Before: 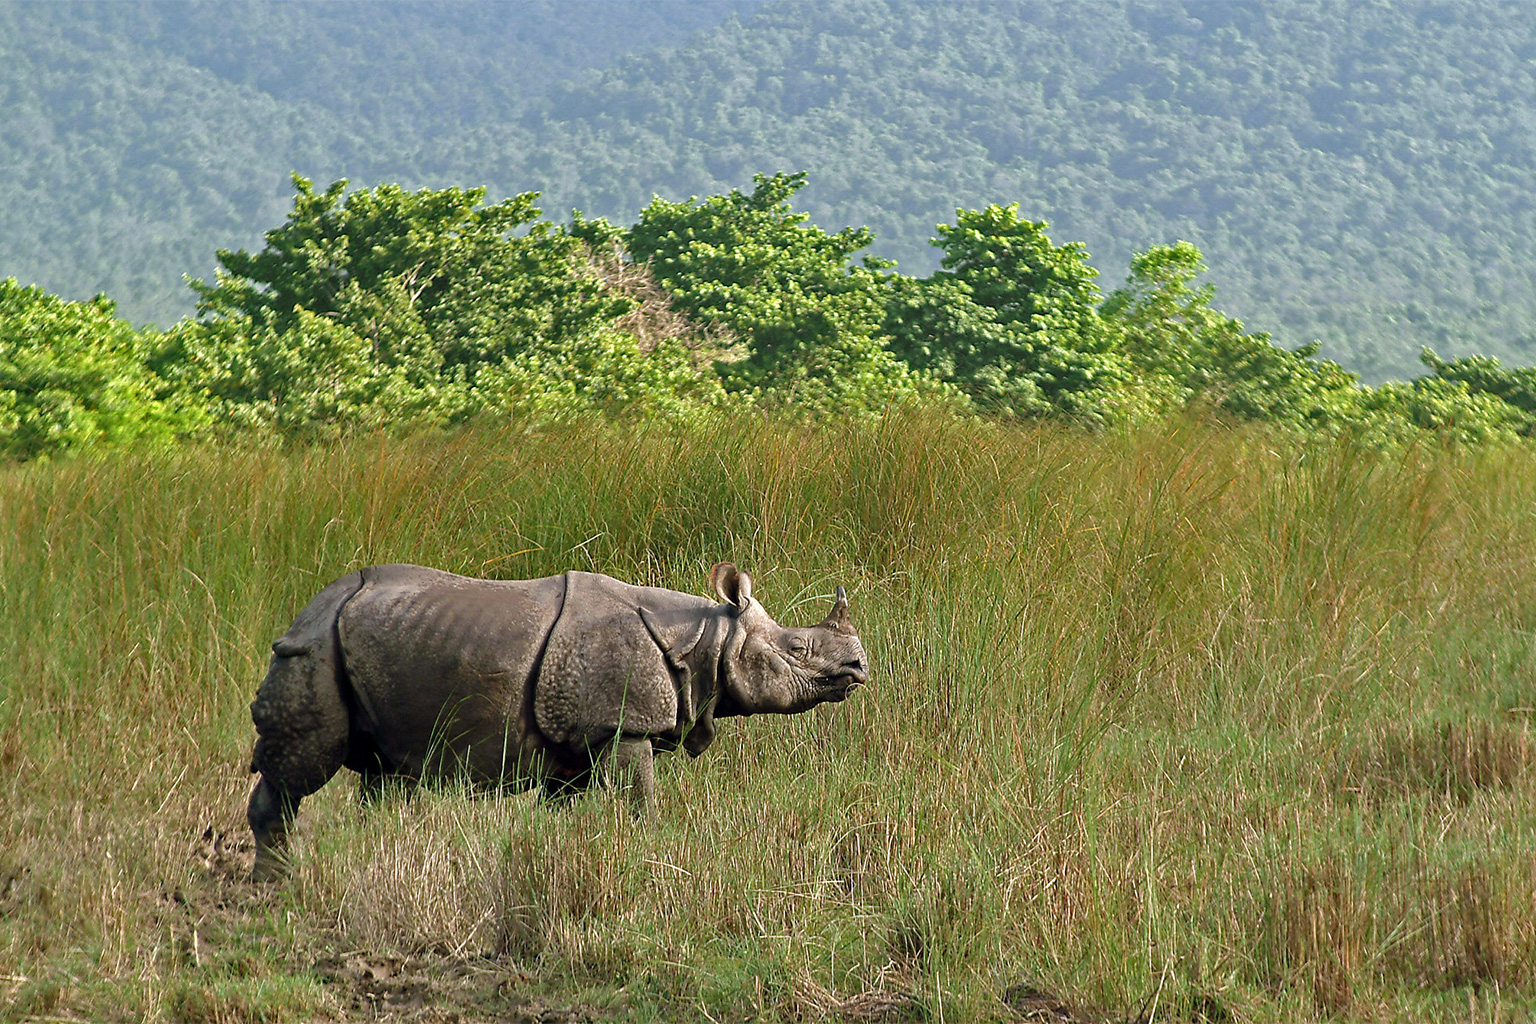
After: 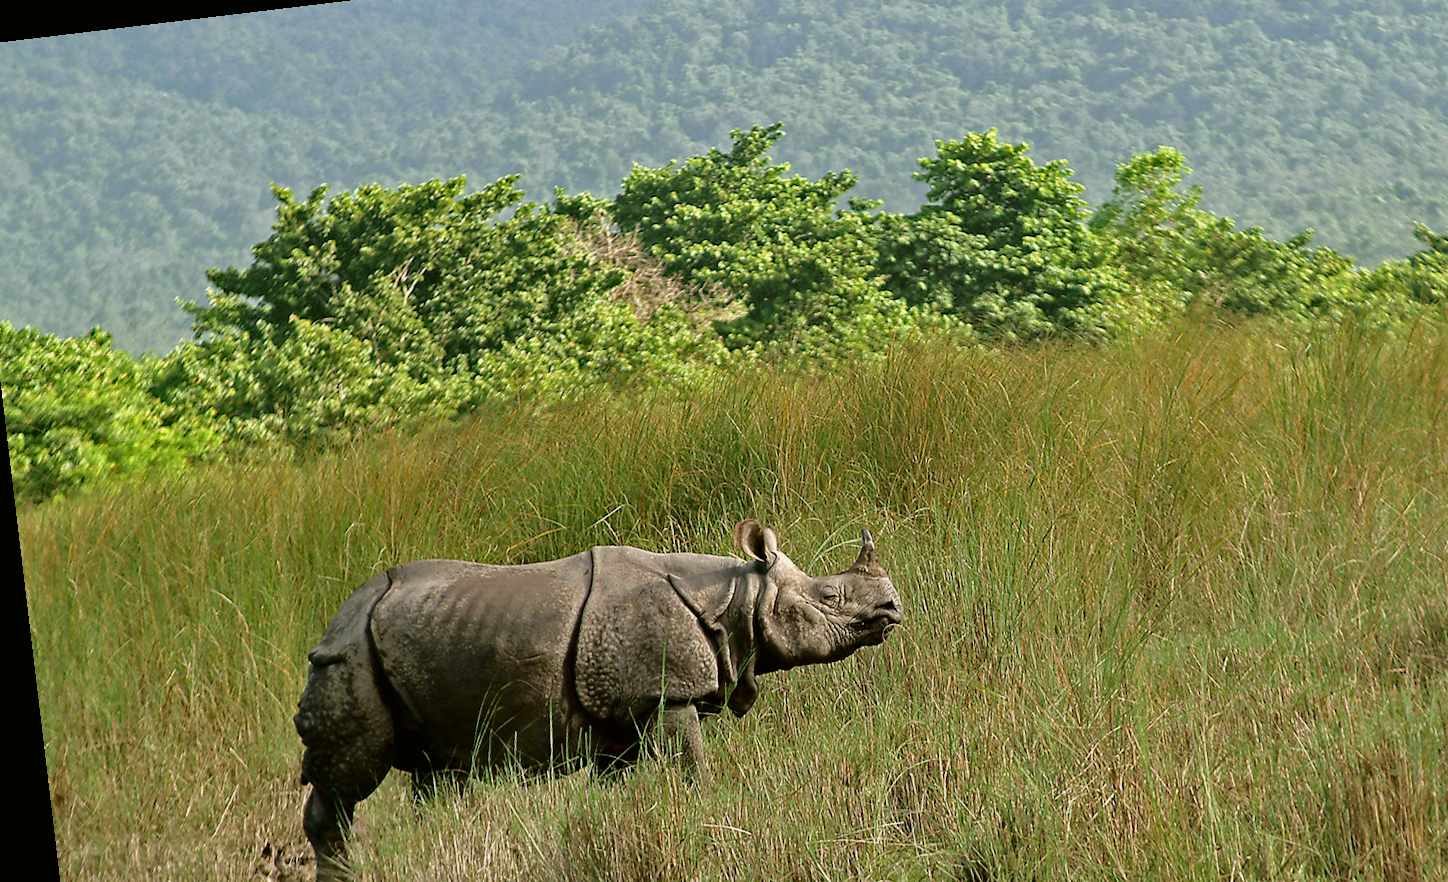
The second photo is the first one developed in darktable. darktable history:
rotate and perspective: rotation -6.83°, automatic cropping off
crop and rotate: left 2.425%, top 11.305%, right 9.6%, bottom 15.08%
fill light: exposure -2 EV, width 8.6
color balance: mode lift, gamma, gain (sRGB), lift [1.04, 1, 1, 0.97], gamma [1.01, 1, 1, 0.97], gain [0.96, 1, 1, 0.97]
